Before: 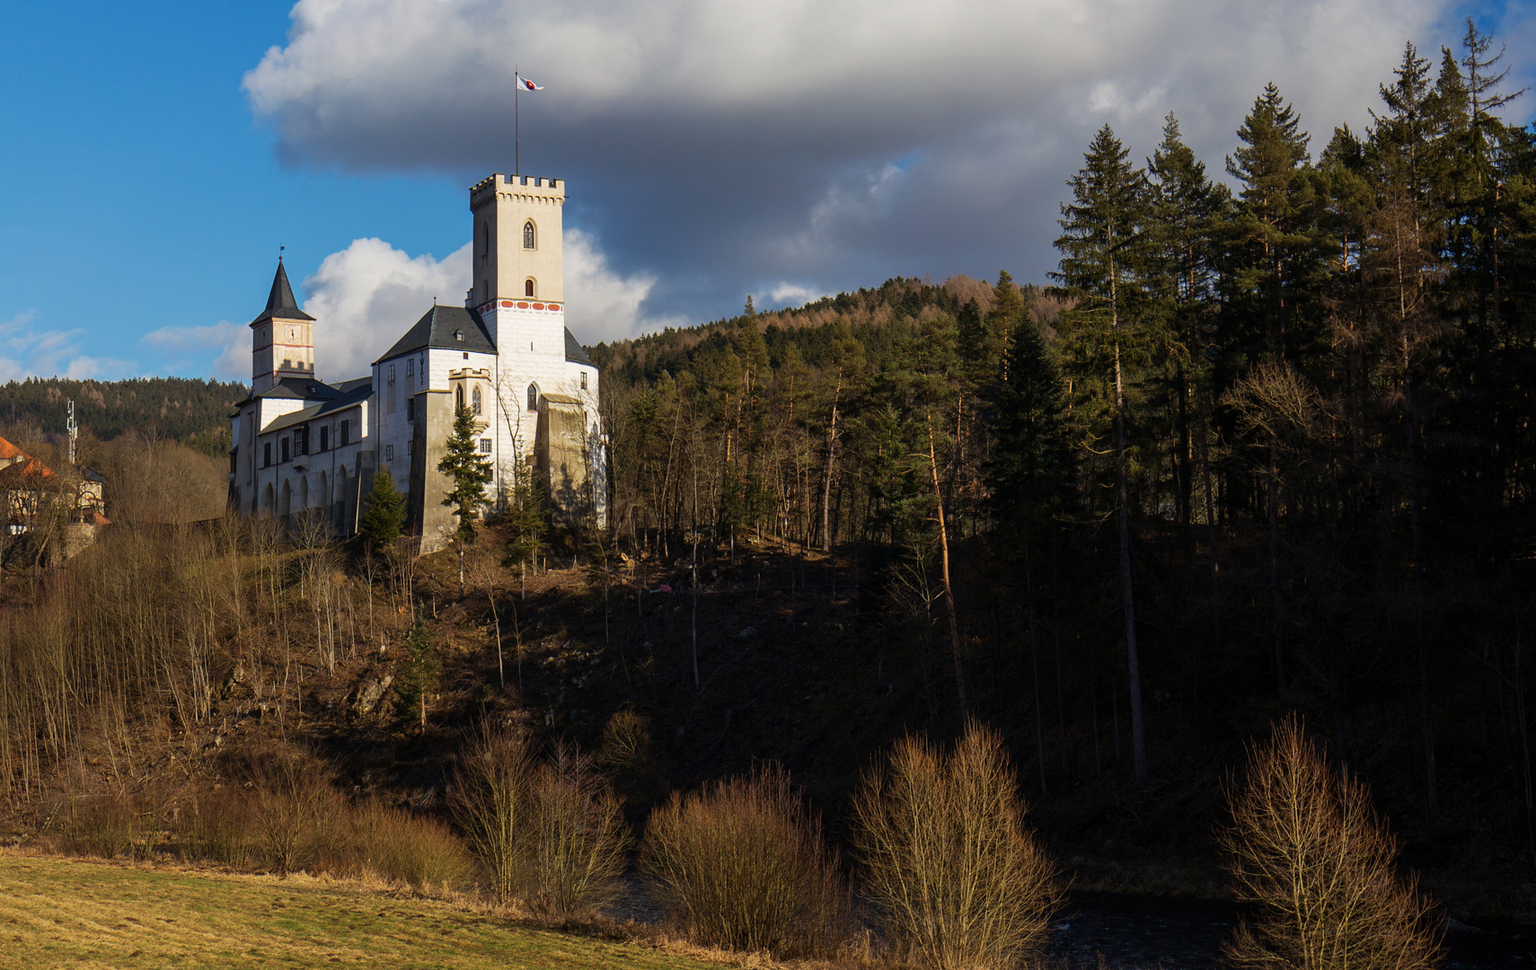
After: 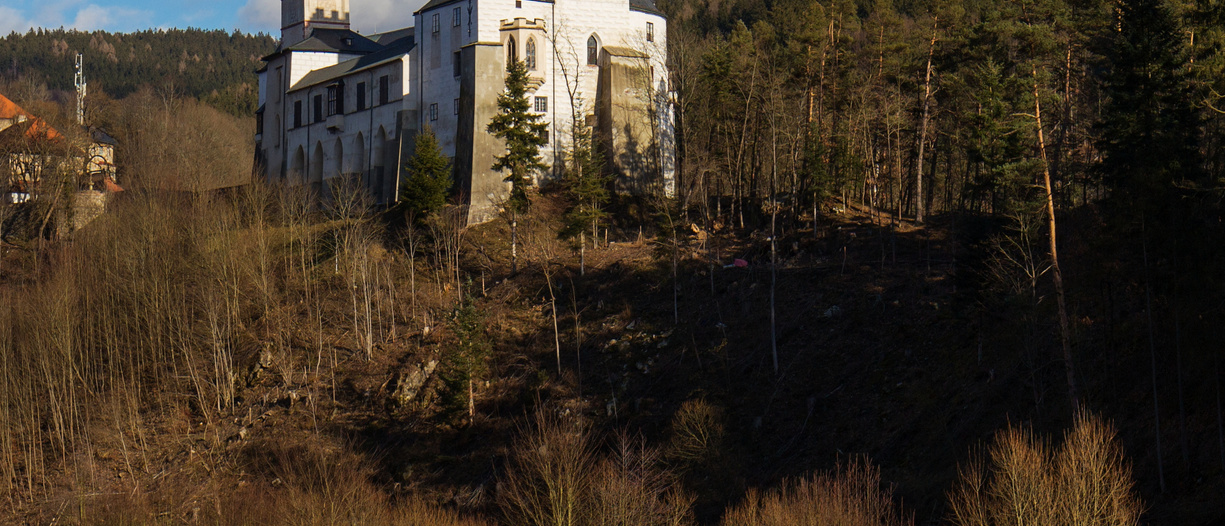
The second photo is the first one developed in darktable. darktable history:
crop: top 36.305%, right 28.358%, bottom 14.931%
